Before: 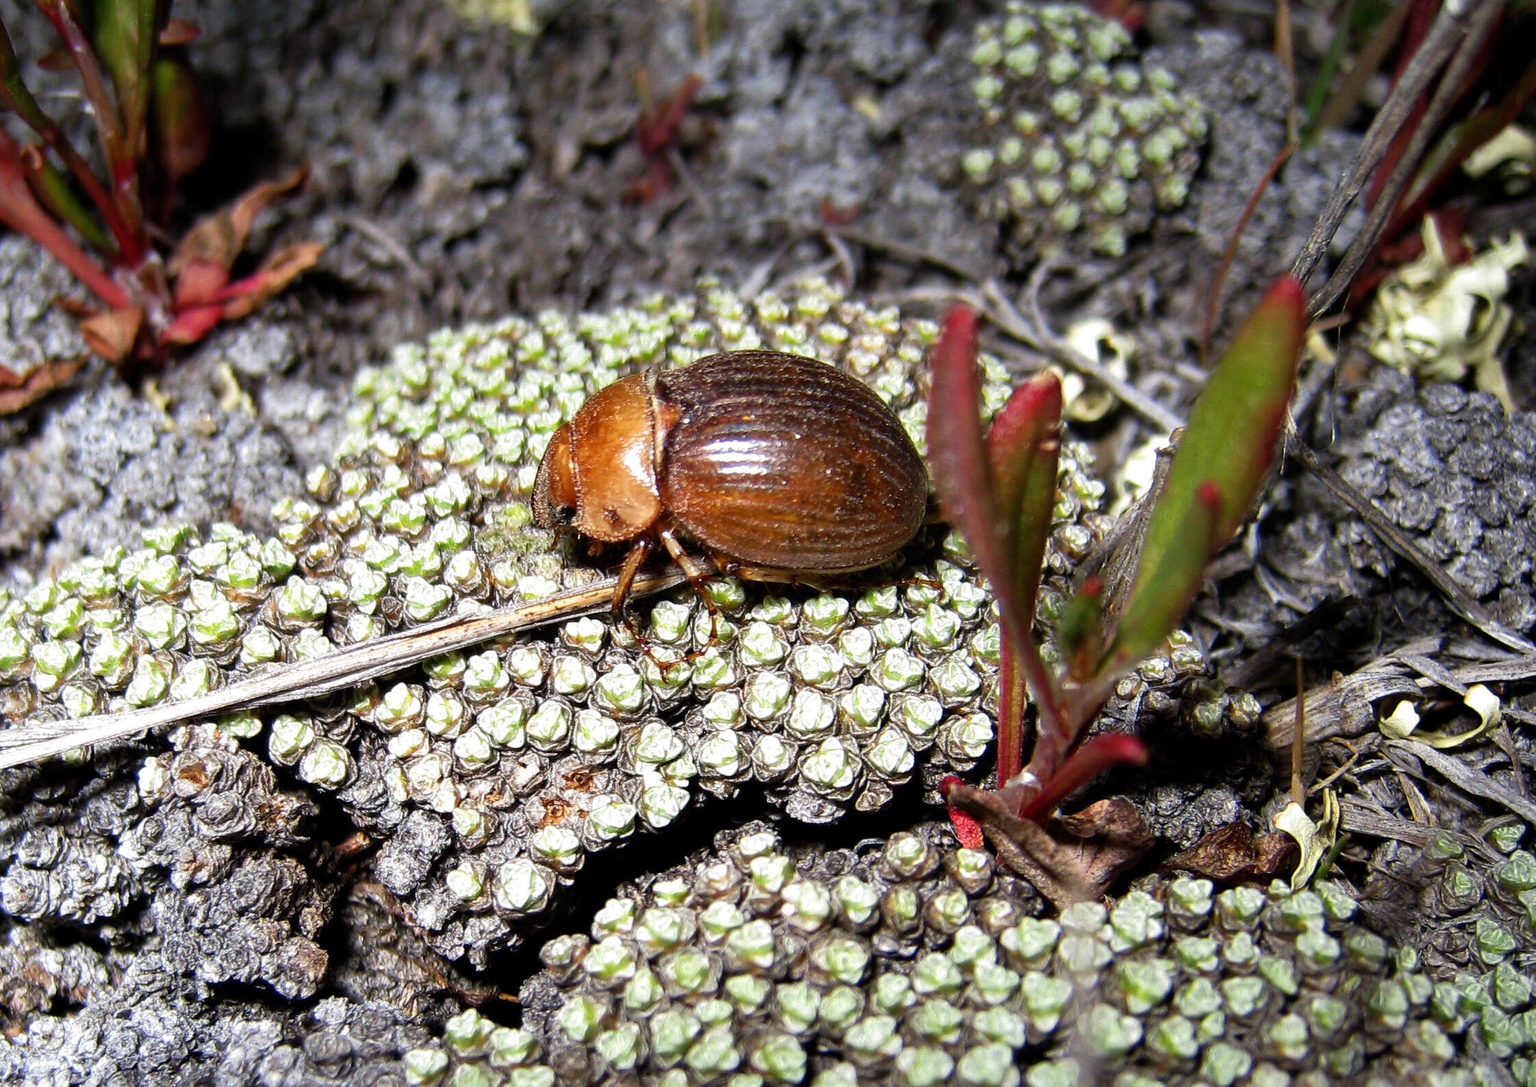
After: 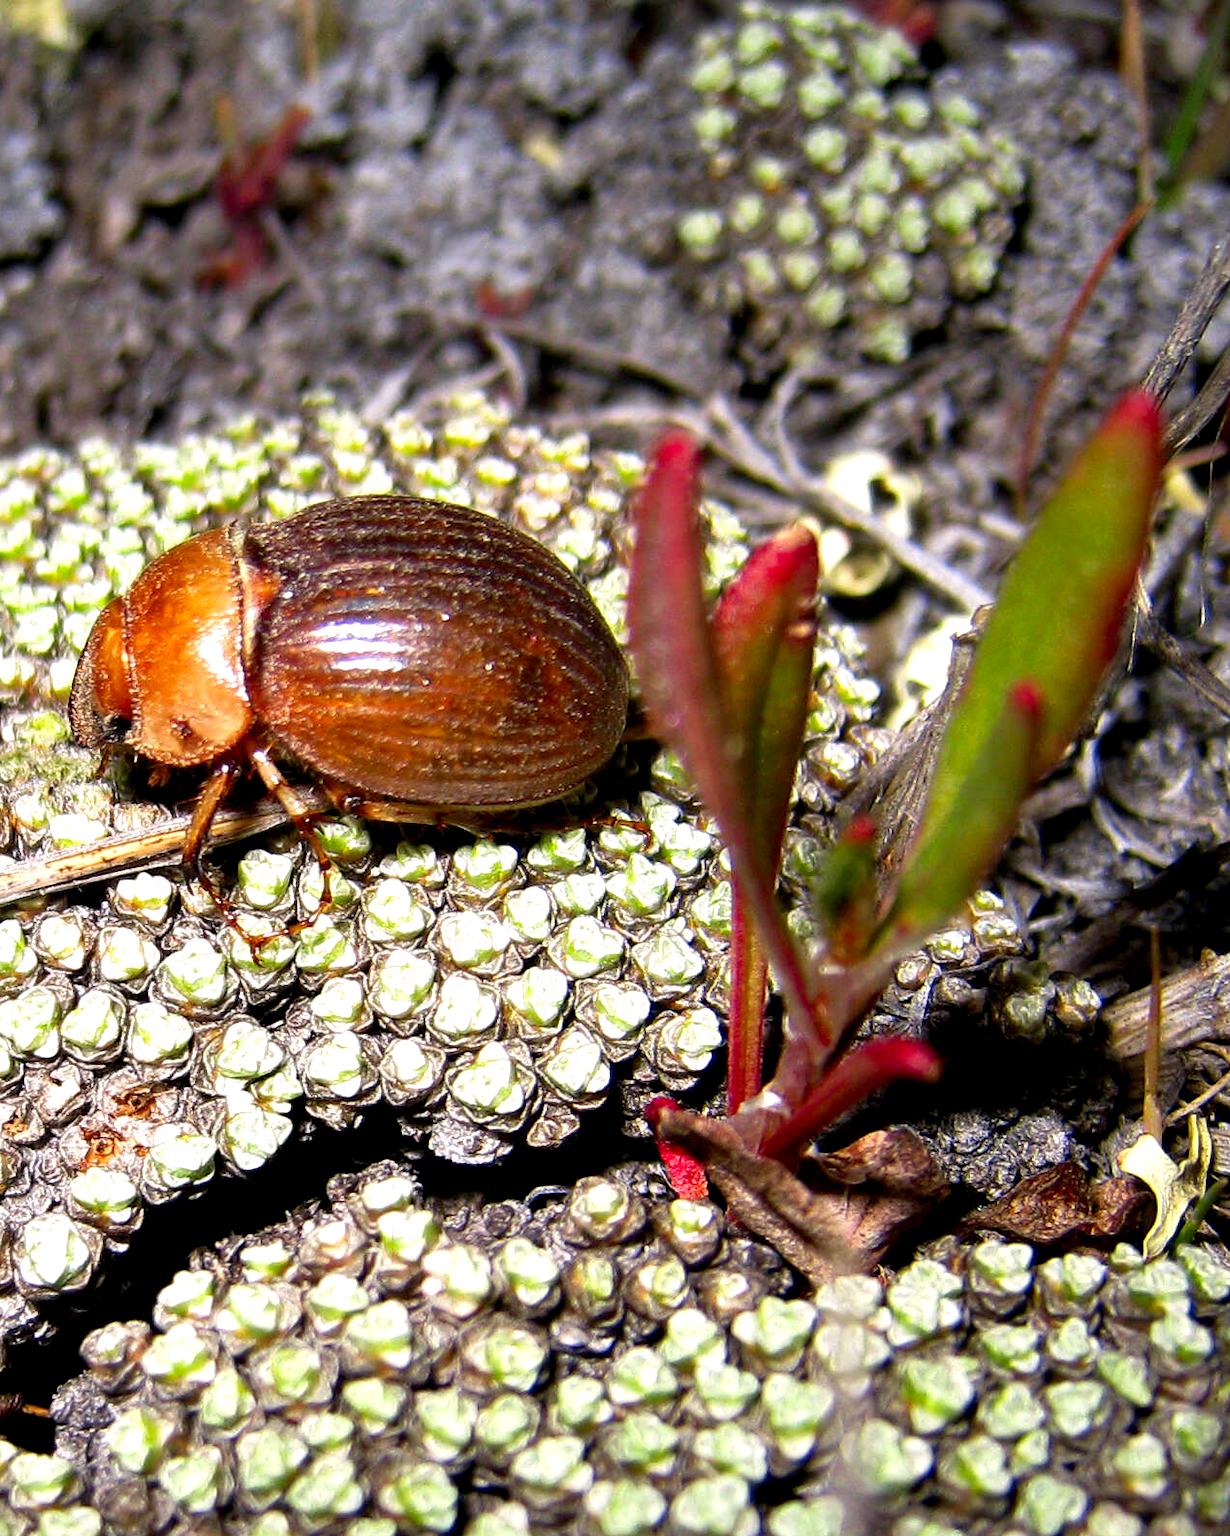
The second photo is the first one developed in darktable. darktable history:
exposure: black level correction 0.003, exposure 0.383 EV, compensate highlight preservation false
crop: left 31.458%, top 0%, right 11.876%
color correction: highlights a* 3.22, highlights b* 1.93, saturation 1.19
tone equalizer: on, module defaults
